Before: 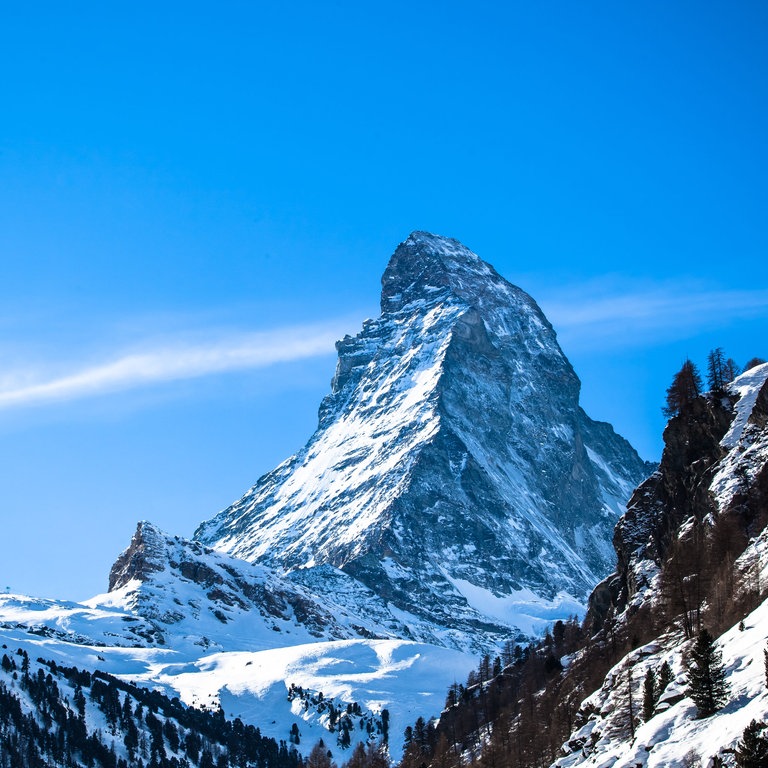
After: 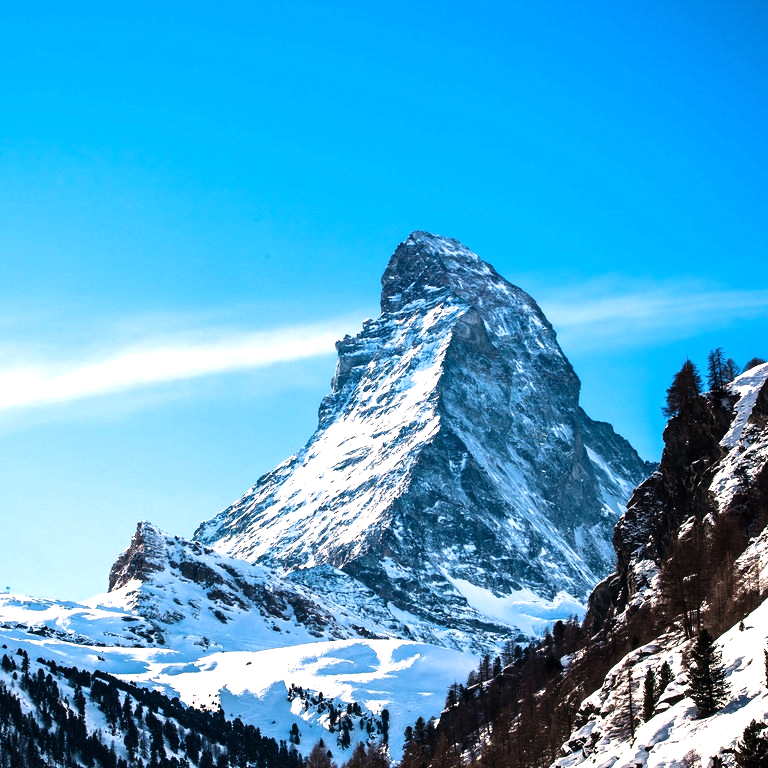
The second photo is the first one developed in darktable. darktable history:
tone equalizer: -8 EV -0.75 EV, -7 EV -0.7 EV, -6 EV -0.6 EV, -5 EV -0.4 EV, -3 EV 0.4 EV, -2 EV 0.6 EV, -1 EV 0.7 EV, +0 EV 0.75 EV, edges refinement/feathering 500, mask exposure compensation -1.57 EV, preserve details no
white balance: red 1.127, blue 0.943
